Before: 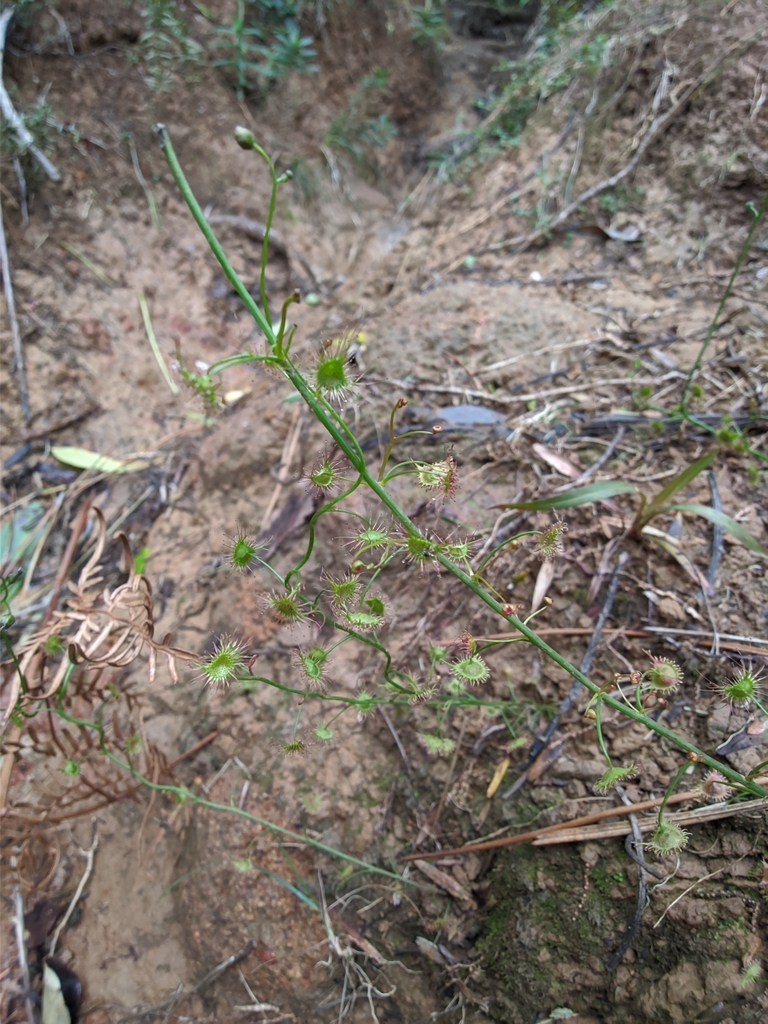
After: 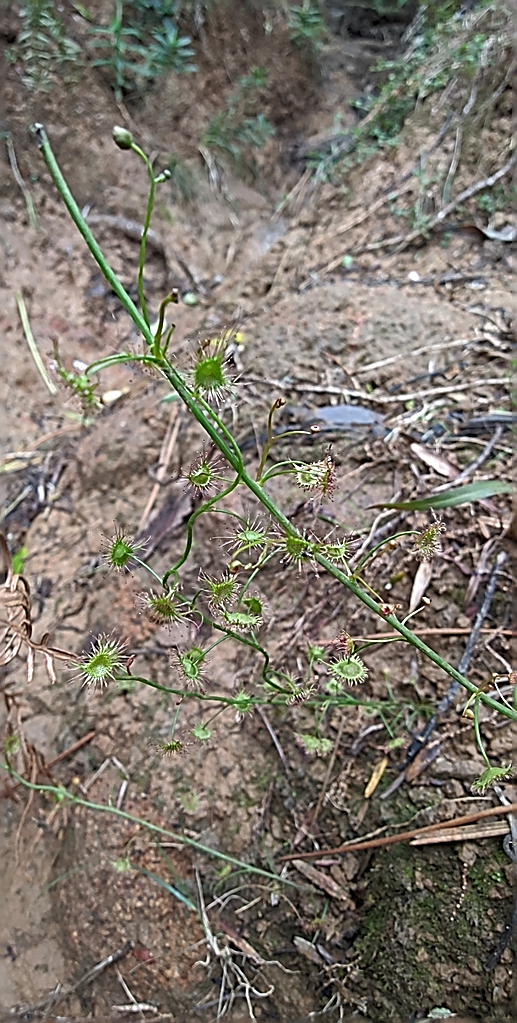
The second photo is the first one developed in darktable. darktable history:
sharpen: amount 1.859
crop and rotate: left 15.907%, right 16.766%
